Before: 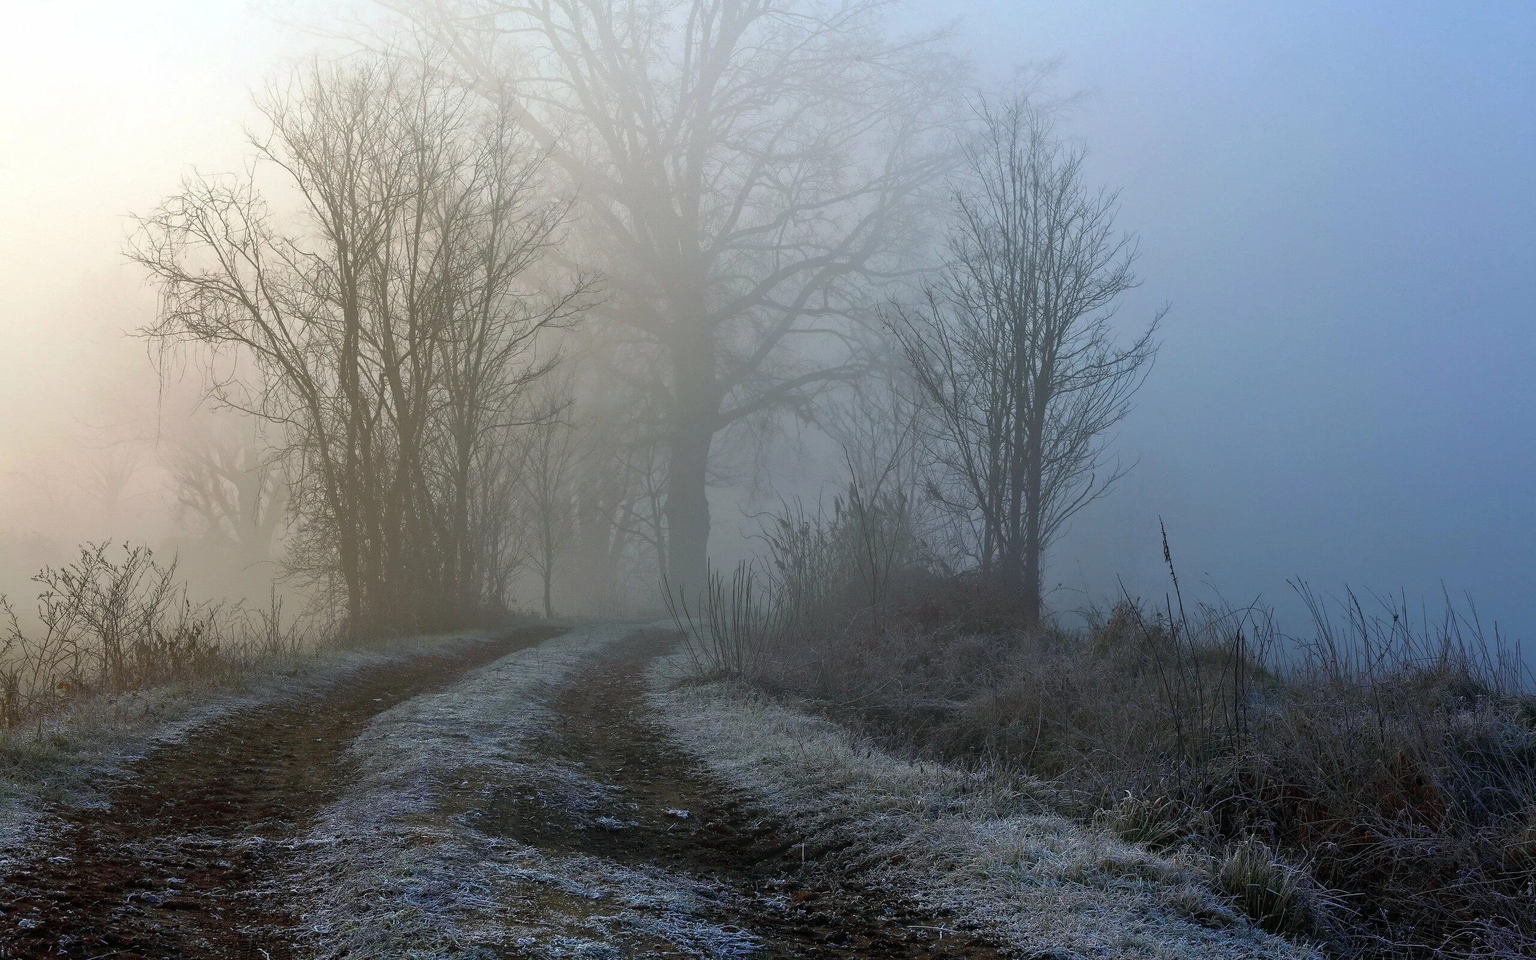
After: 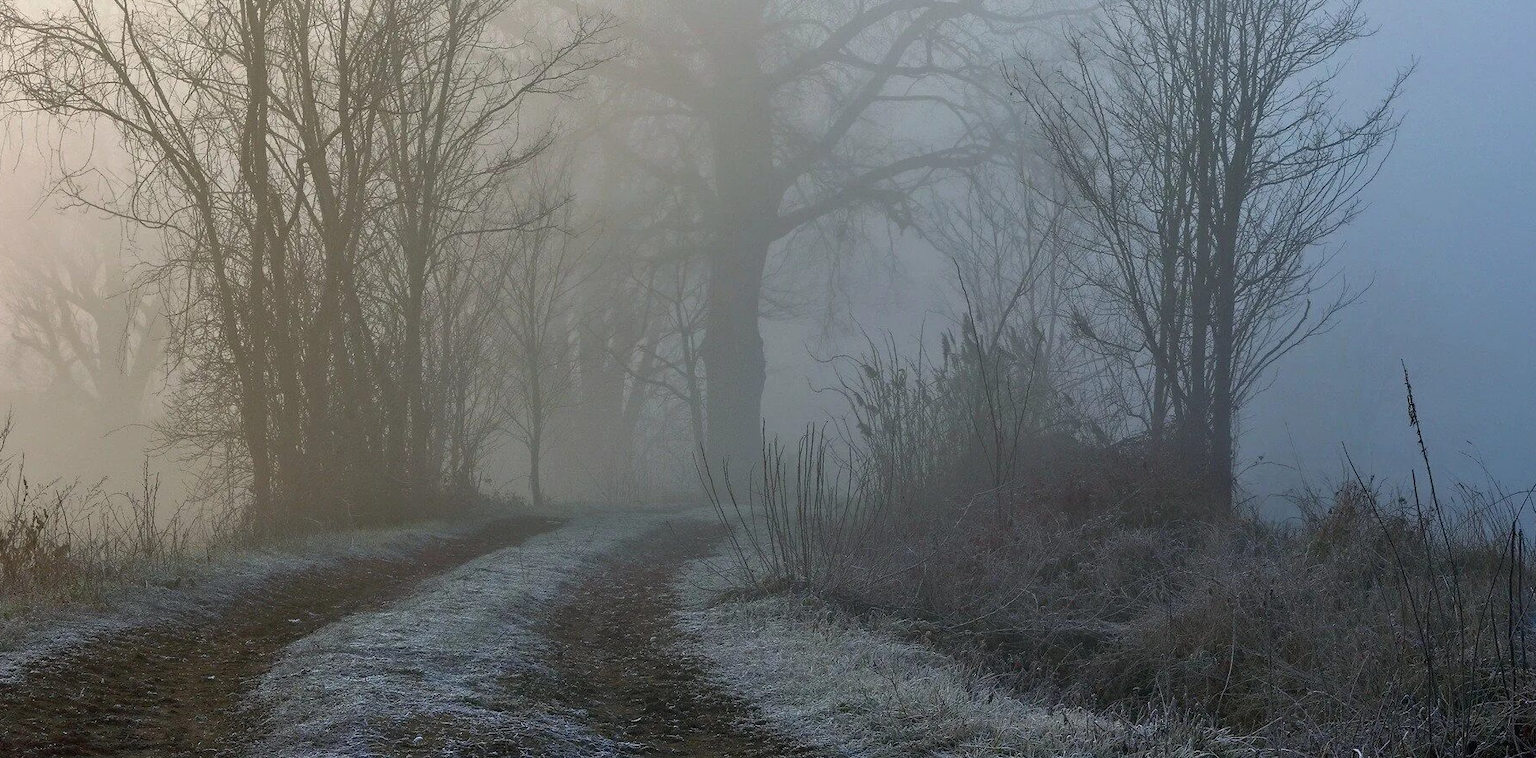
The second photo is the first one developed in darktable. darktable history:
crop: left 11.068%, top 27.25%, right 18.327%, bottom 16.991%
